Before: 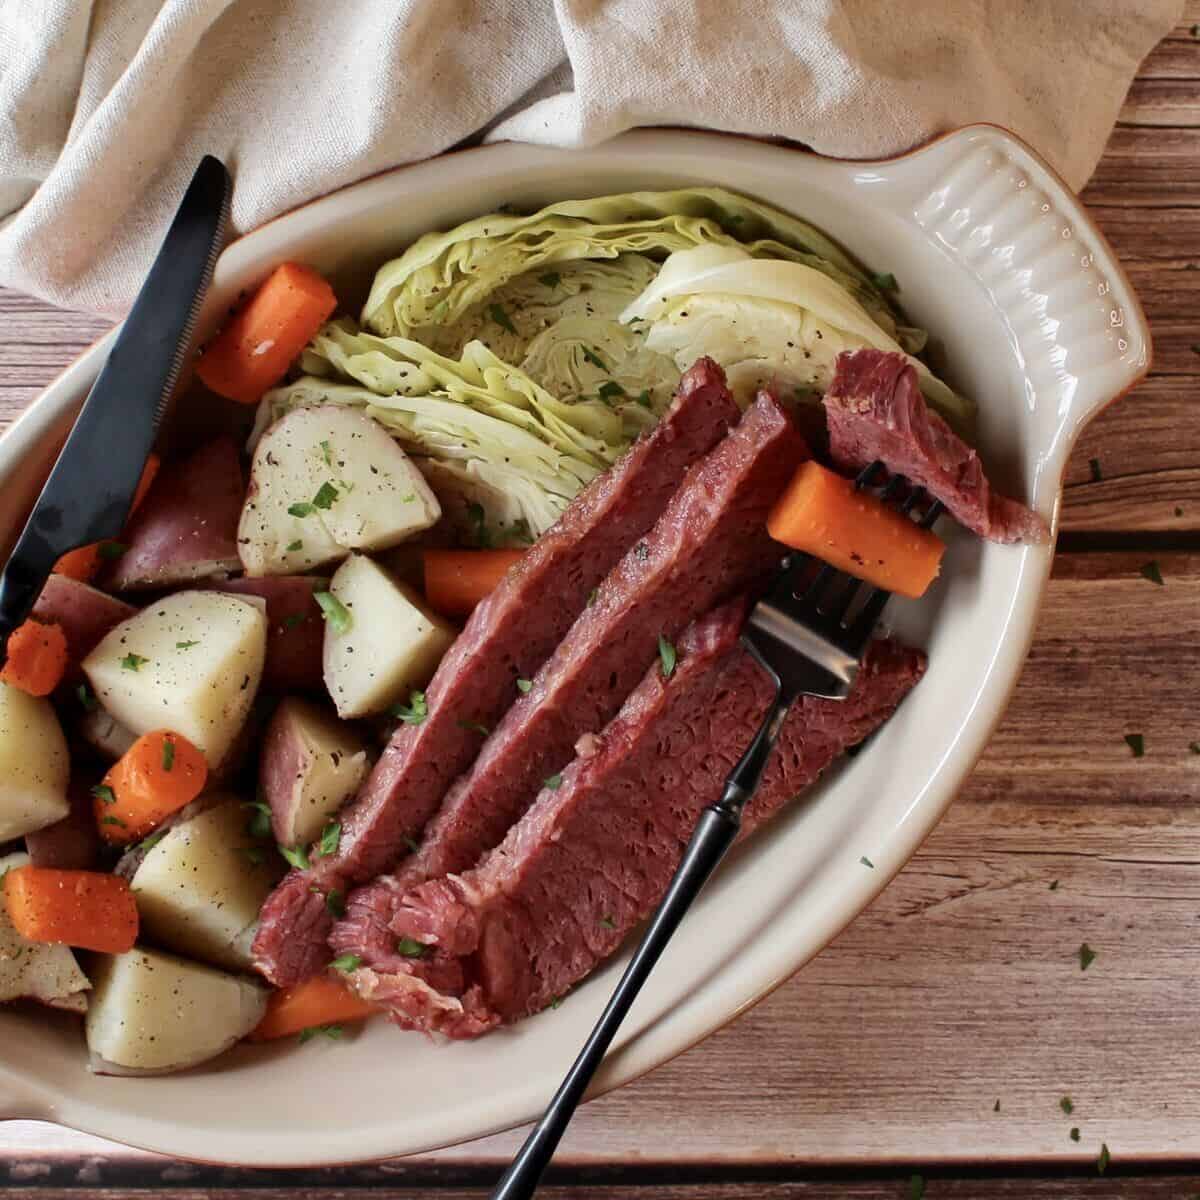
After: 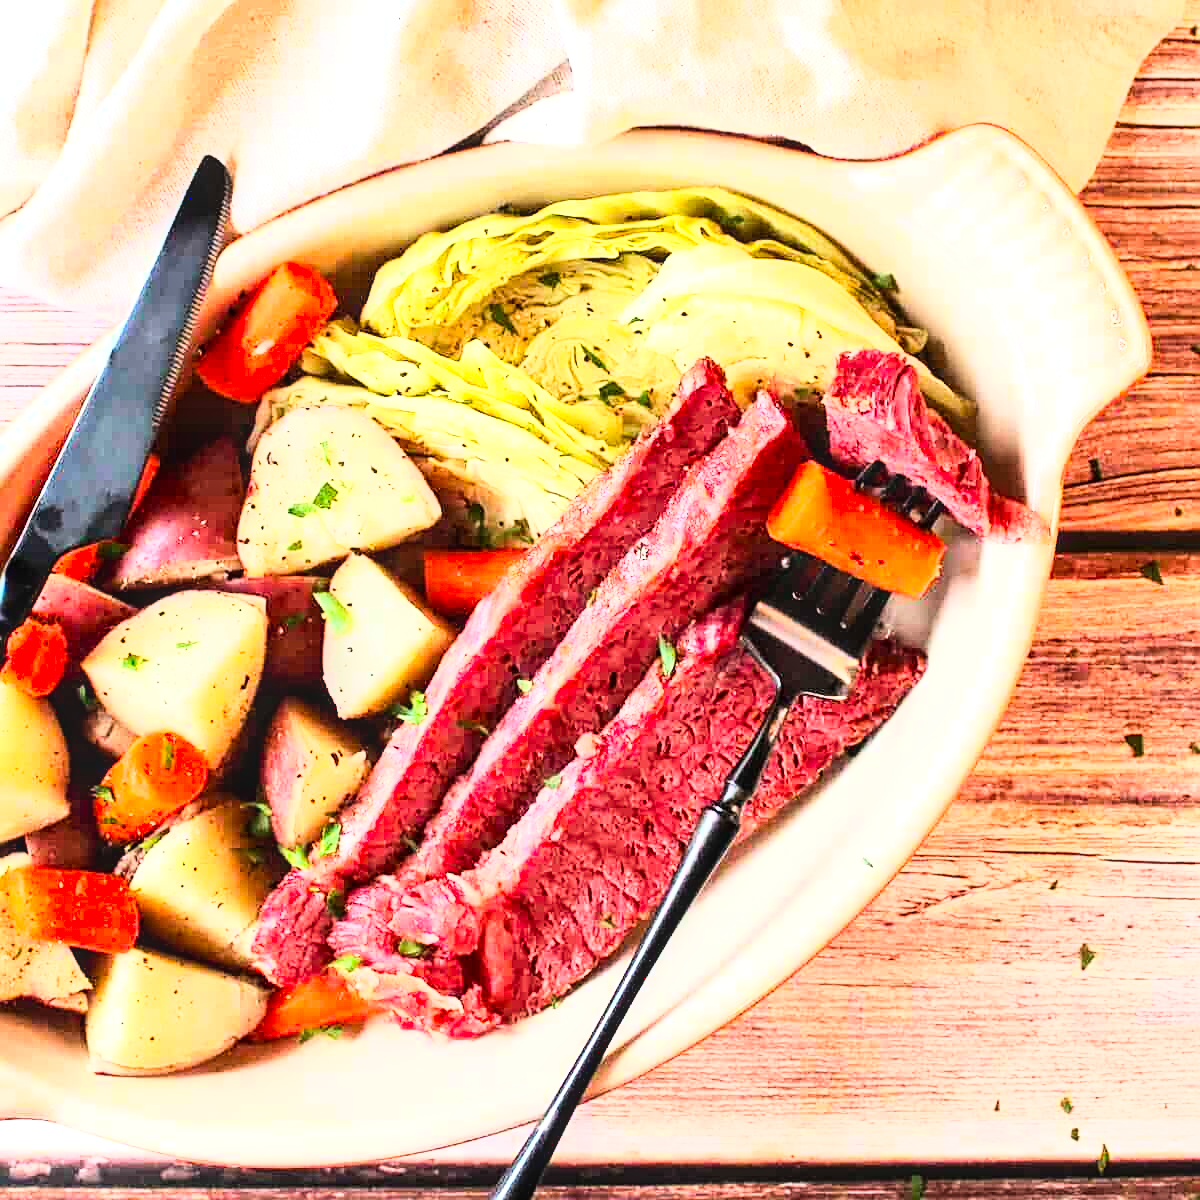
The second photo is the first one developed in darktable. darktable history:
sharpen: on, module defaults
contrast brightness saturation: contrast 0.037, saturation 0.164
exposure: black level correction 0, exposure 1.295 EV, compensate highlight preservation false
local contrast: on, module defaults
base curve: curves: ch0 [(0, 0) (0.007, 0.004) (0.027, 0.03) (0.046, 0.07) (0.207, 0.54) (0.442, 0.872) (0.673, 0.972) (1, 1)]
